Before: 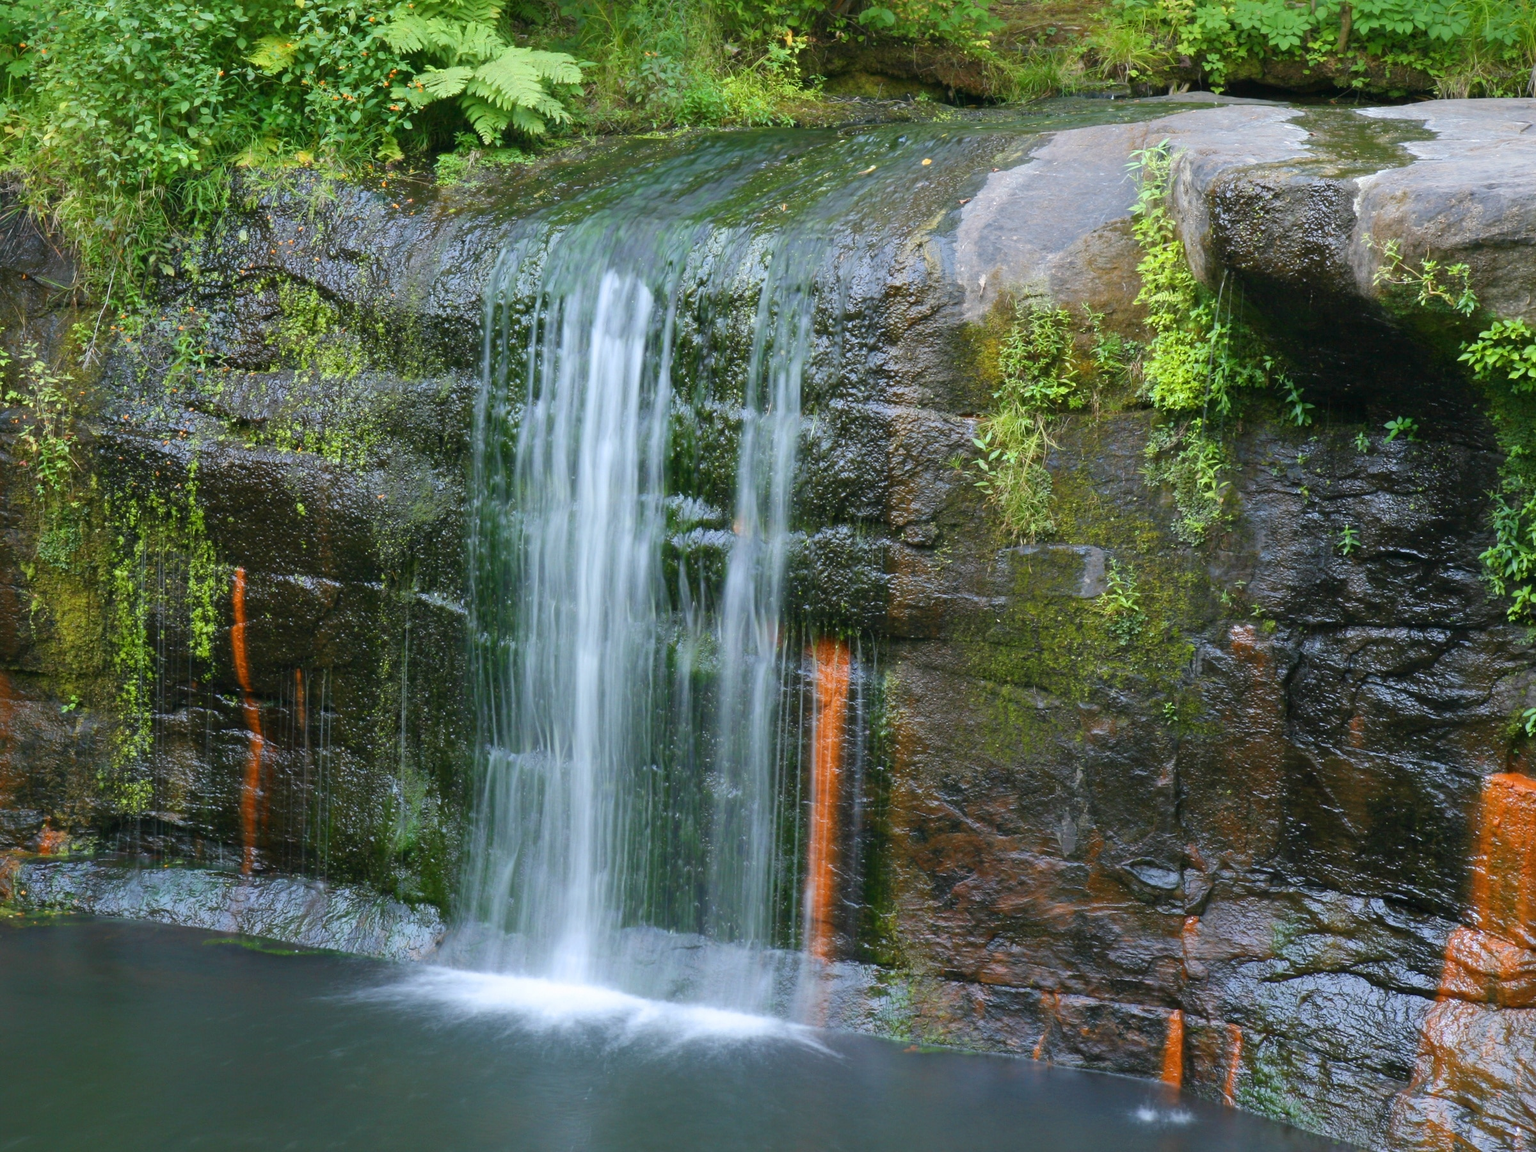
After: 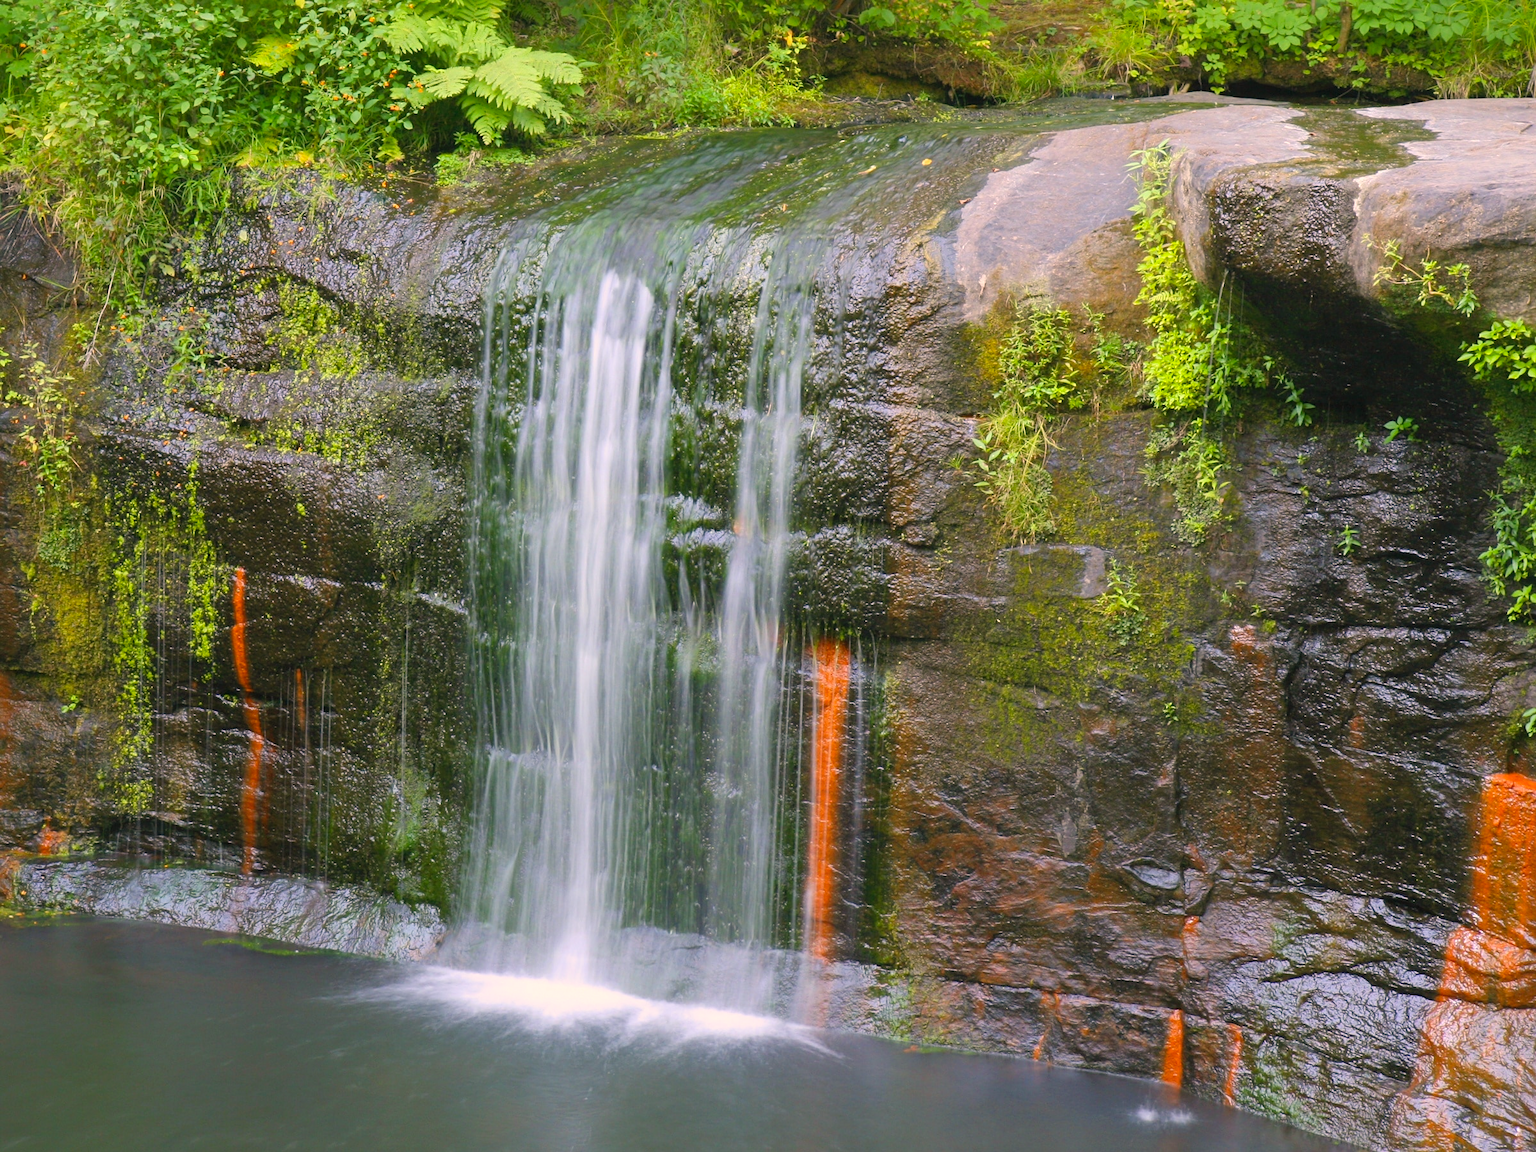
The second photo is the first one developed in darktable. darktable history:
contrast brightness saturation: brightness 0.089, saturation 0.192
color correction: highlights a* 11.91, highlights b* 12.24
sharpen: amount 0.2
